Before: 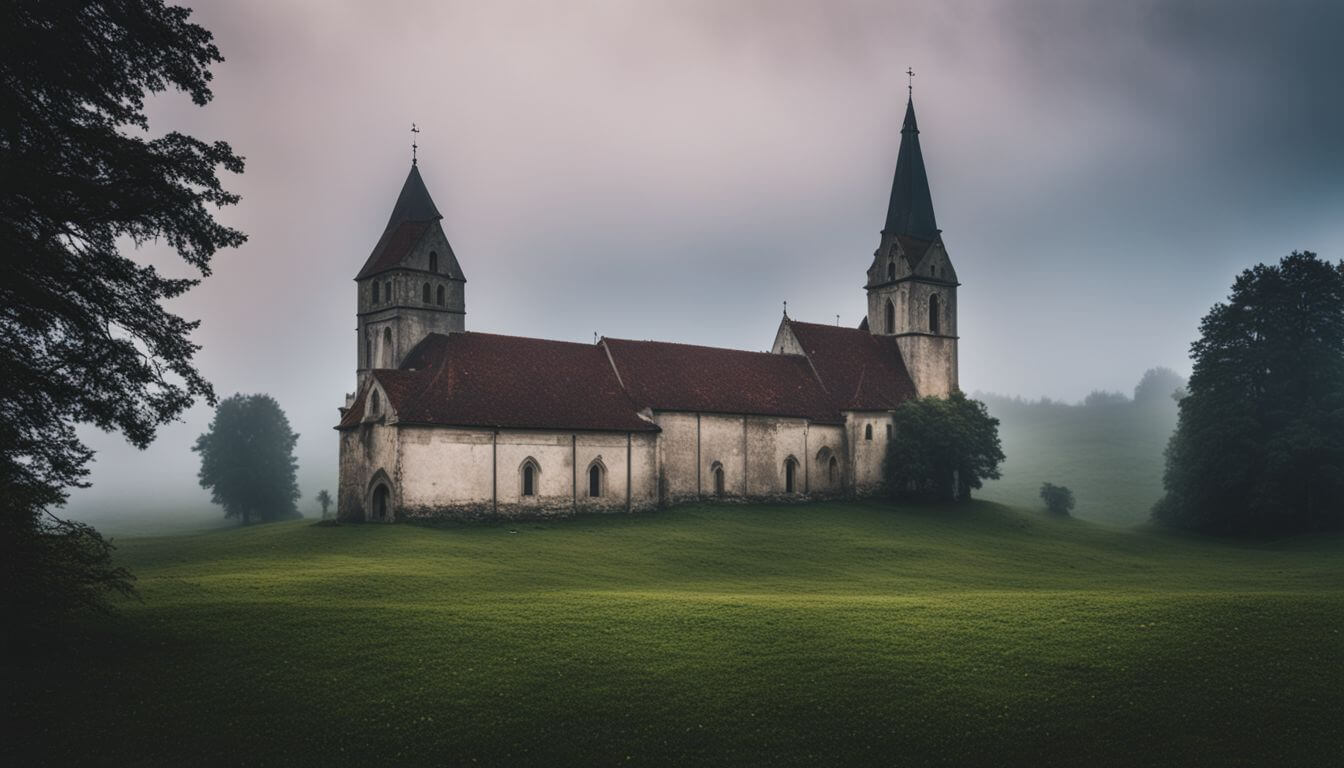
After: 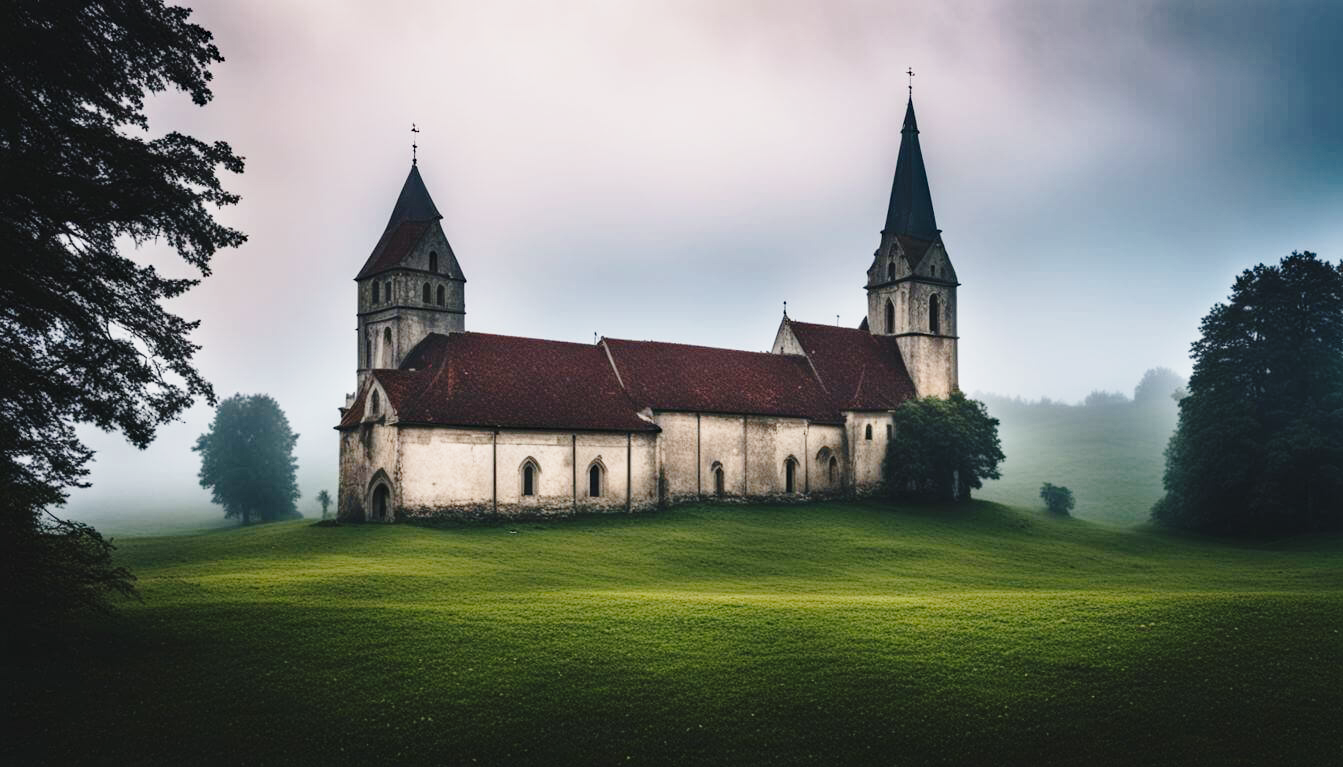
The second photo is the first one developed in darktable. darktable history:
haze removal: compatibility mode true, adaptive false
base curve: curves: ch0 [(0, 0) (0.028, 0.03) (0.121, 0.232) (0.46, 0.748) (0.859, 0.968) (1, 1)], preserve colors none
